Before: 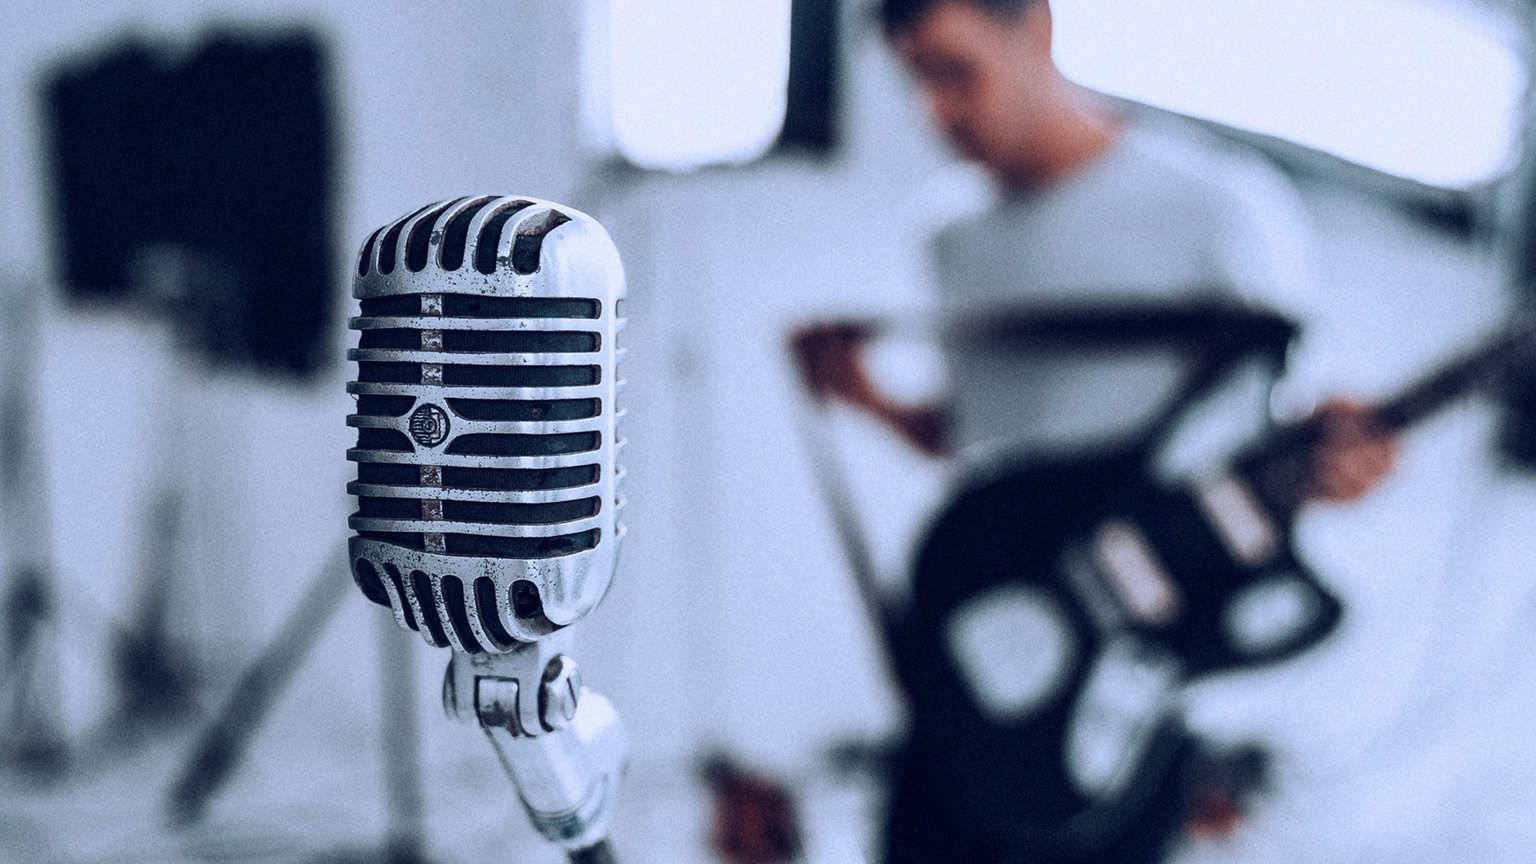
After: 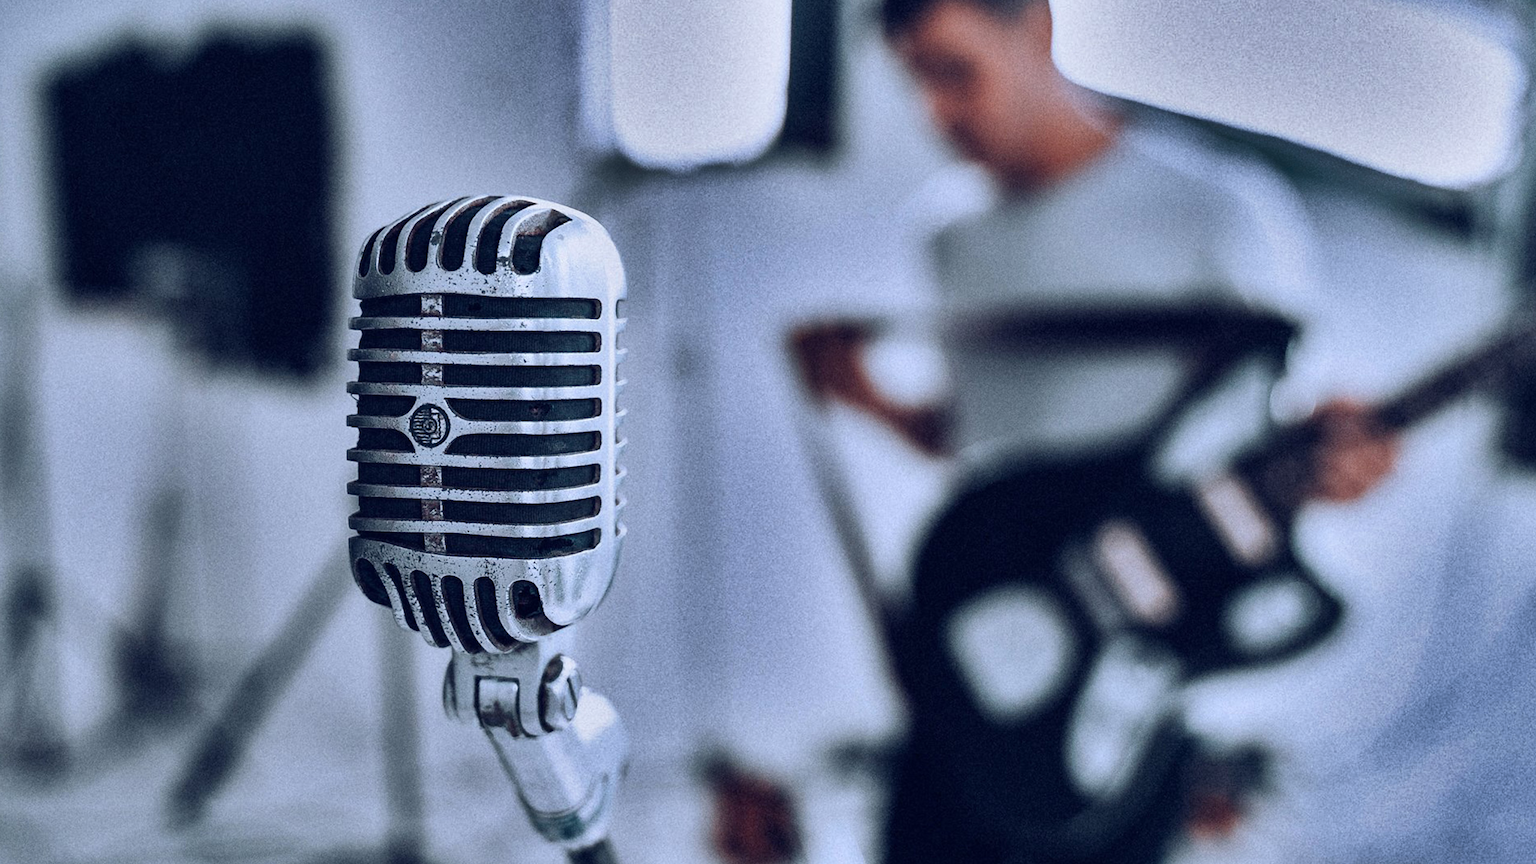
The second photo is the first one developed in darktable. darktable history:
shadows and highlights: shadows 19.13, highlights -83.41, soften with gaussian
